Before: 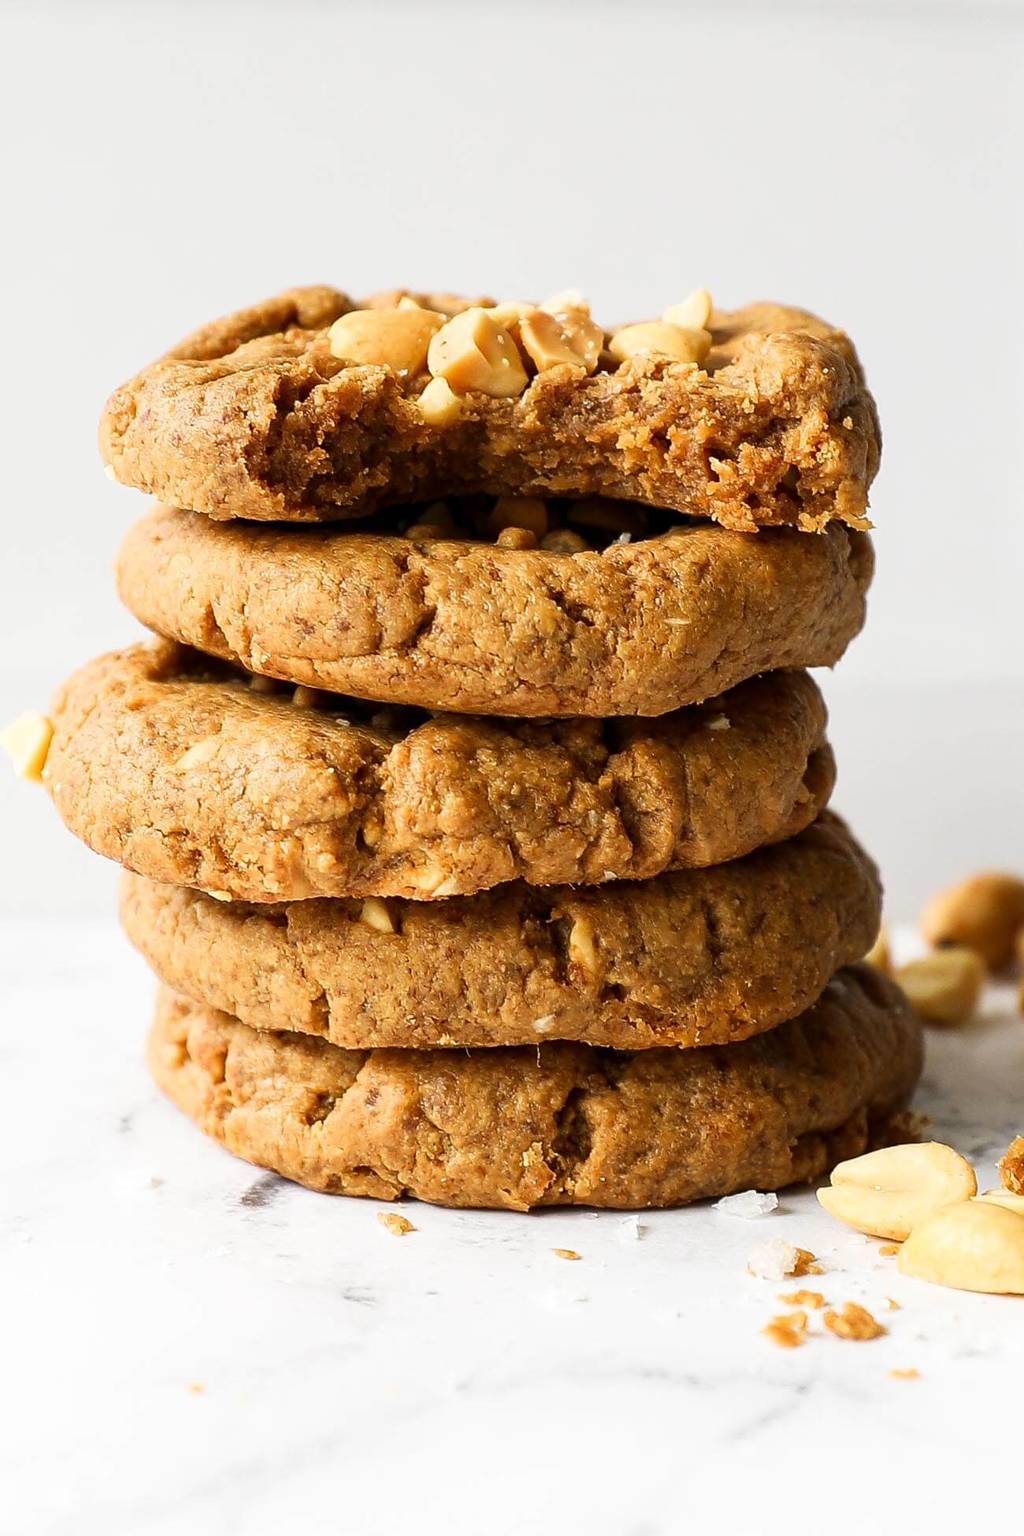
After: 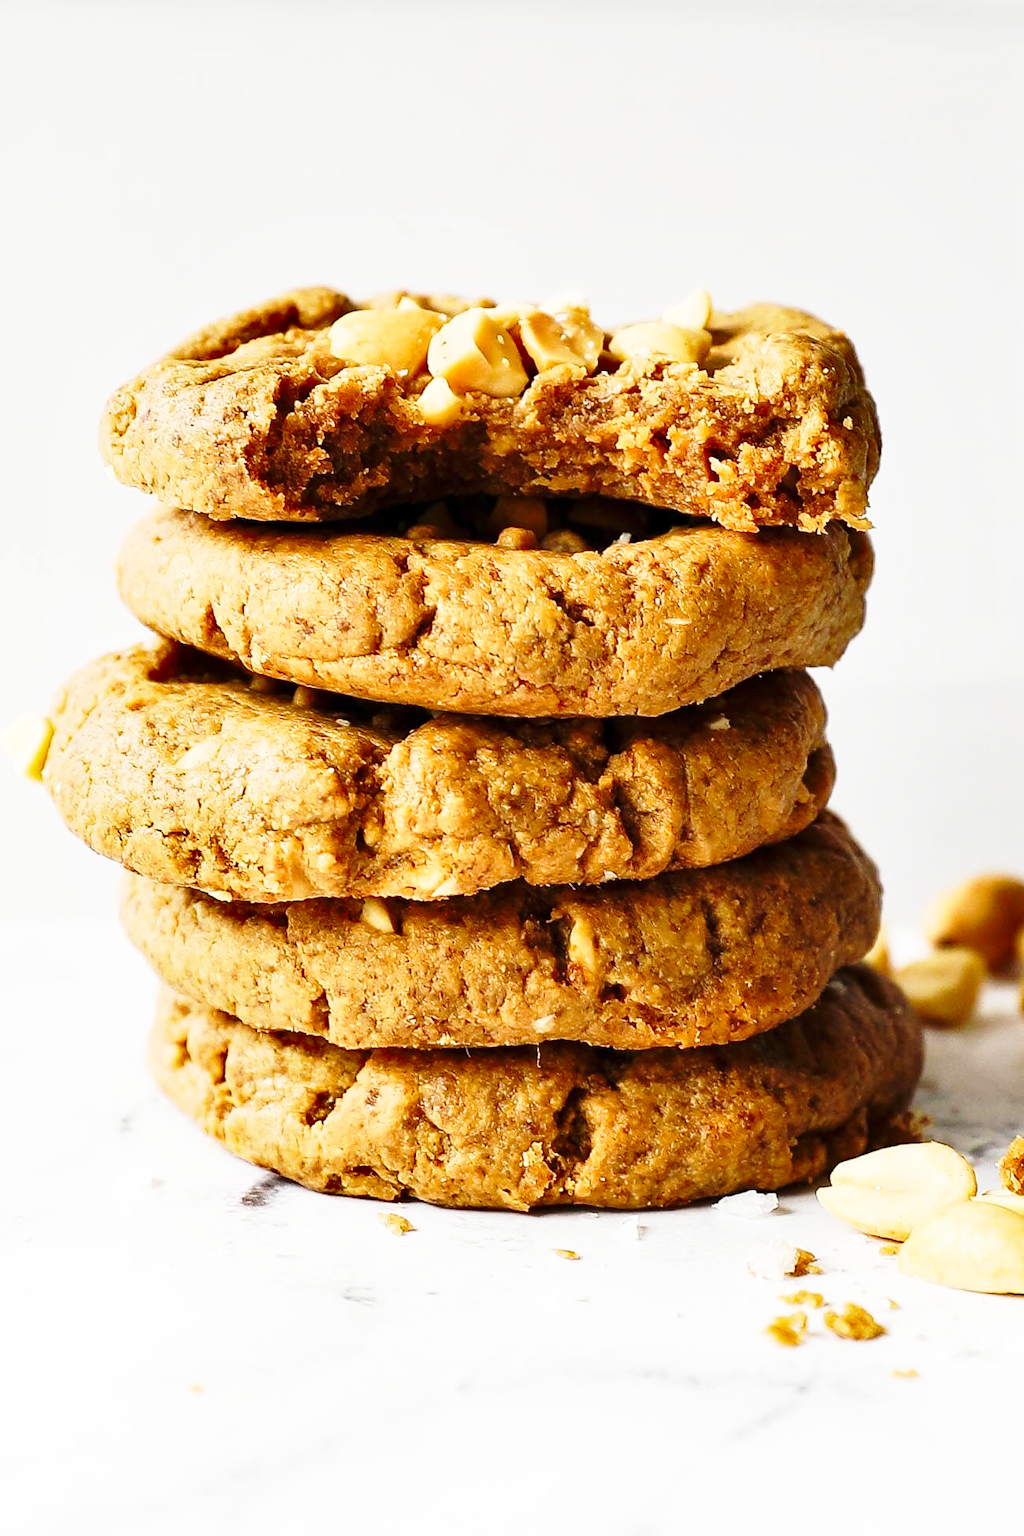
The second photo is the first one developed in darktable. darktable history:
base curve: curves: ch0 [(0, 0) (0.028, 0.03) (0.121, 0.232) (0.46, 0.748) (0.859, 0.968) (1, 1)], preserve colors none
shadows and highlights: shadows 60, soften with gaussian
